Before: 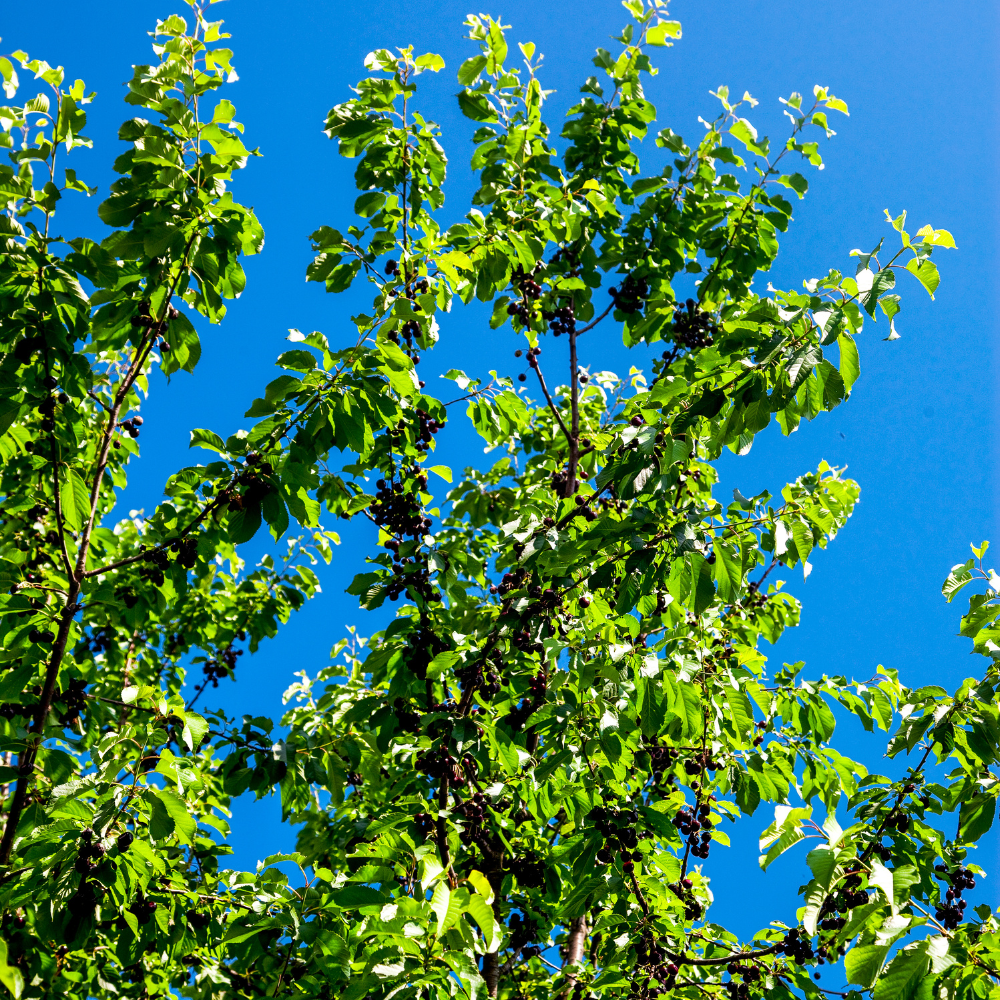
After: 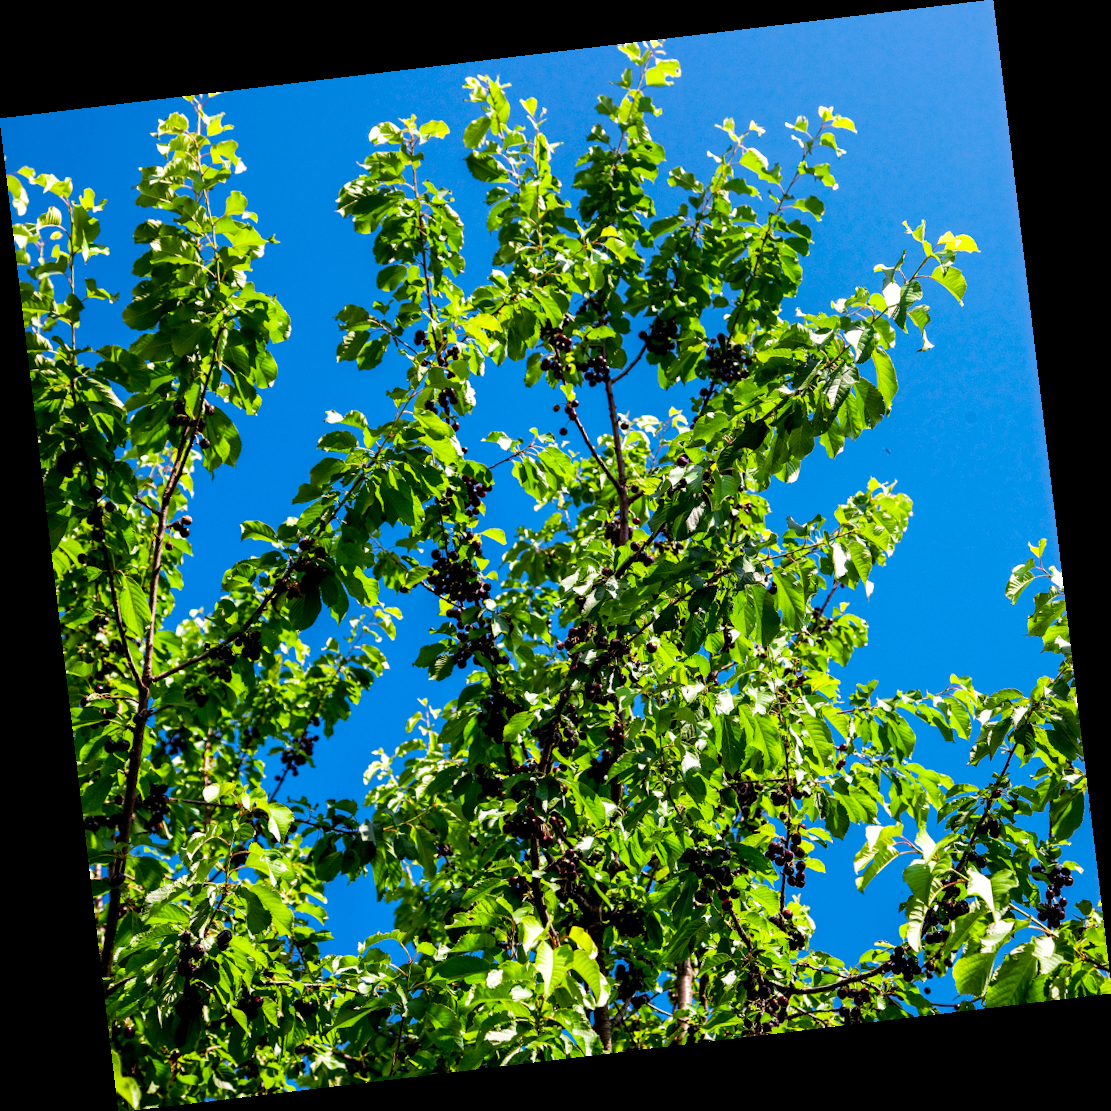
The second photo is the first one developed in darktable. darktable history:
haze removal: compatibility mode true, adaptive false
rotate and perspective: rotation -6.83°, automatic cropping off
